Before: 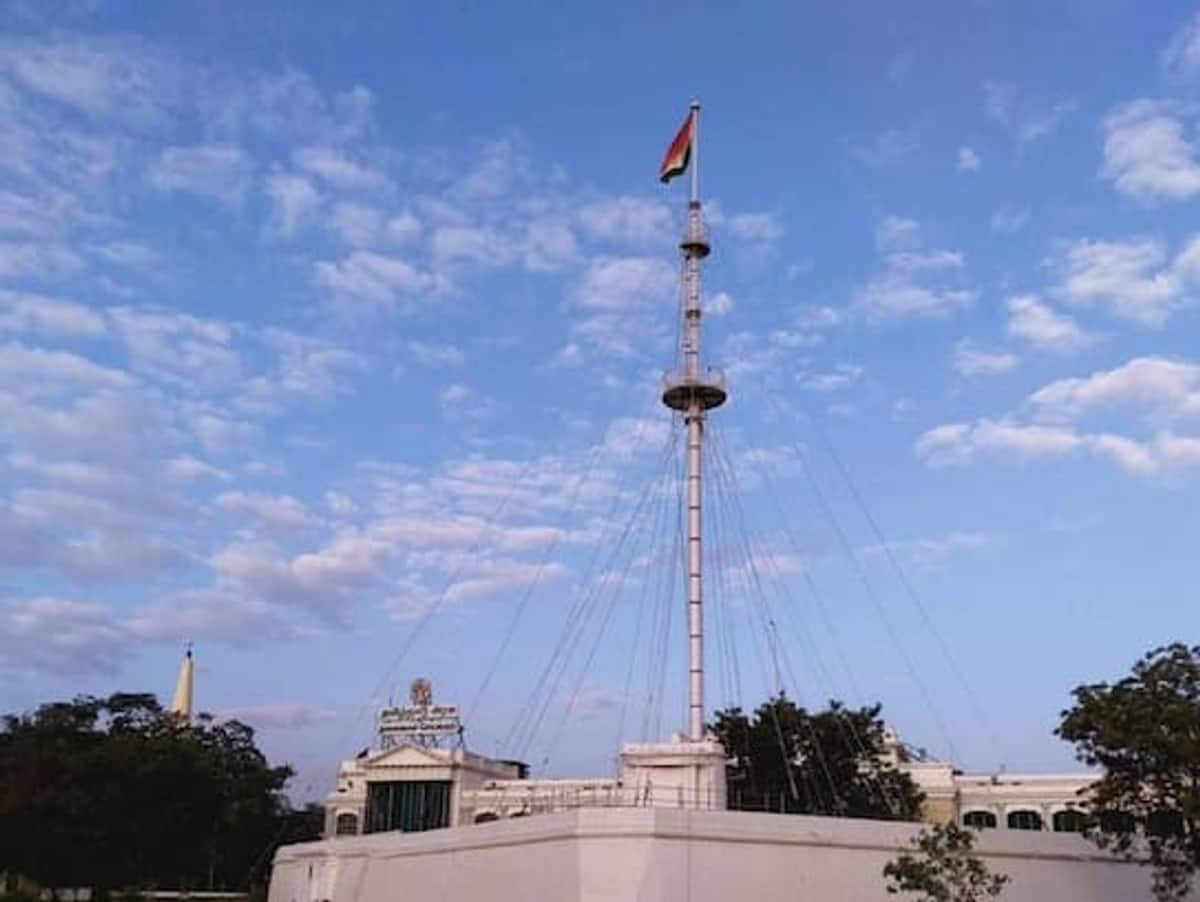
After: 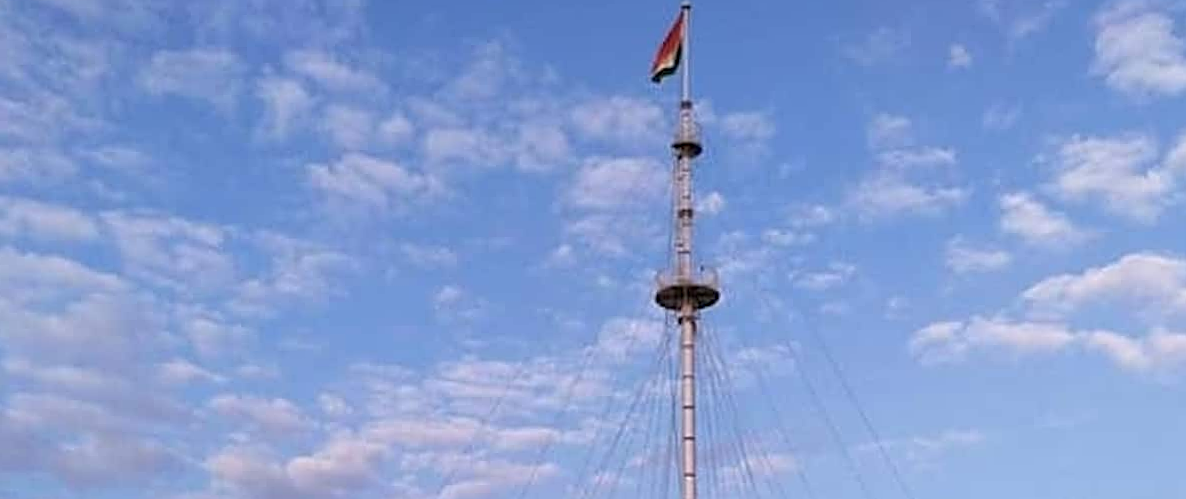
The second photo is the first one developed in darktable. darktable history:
rotate and perspective: rotation -0.45°, automatic cropping original format, crop left 0.008, crop right 0.992, crop top 0.012, crop bottom 0.988
sharpen: on, module defaults
crop and rotate: top 10.605%, bottom 33.274%
